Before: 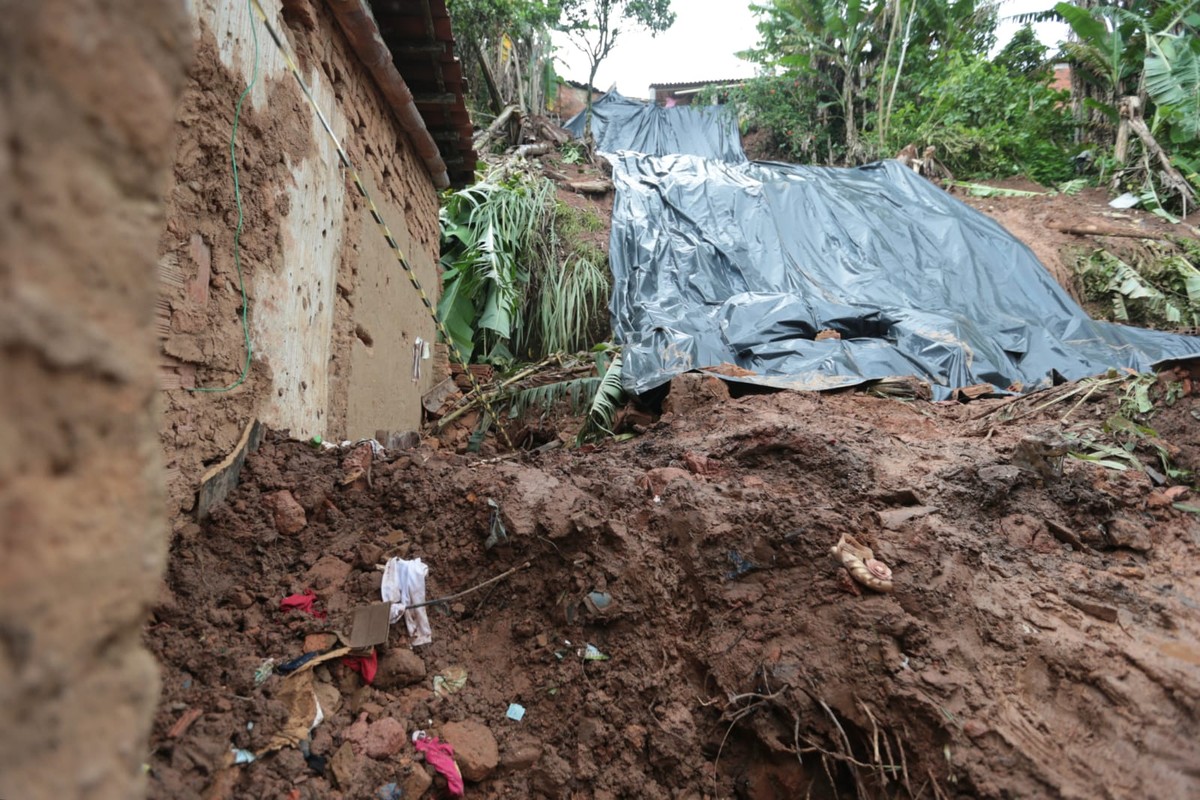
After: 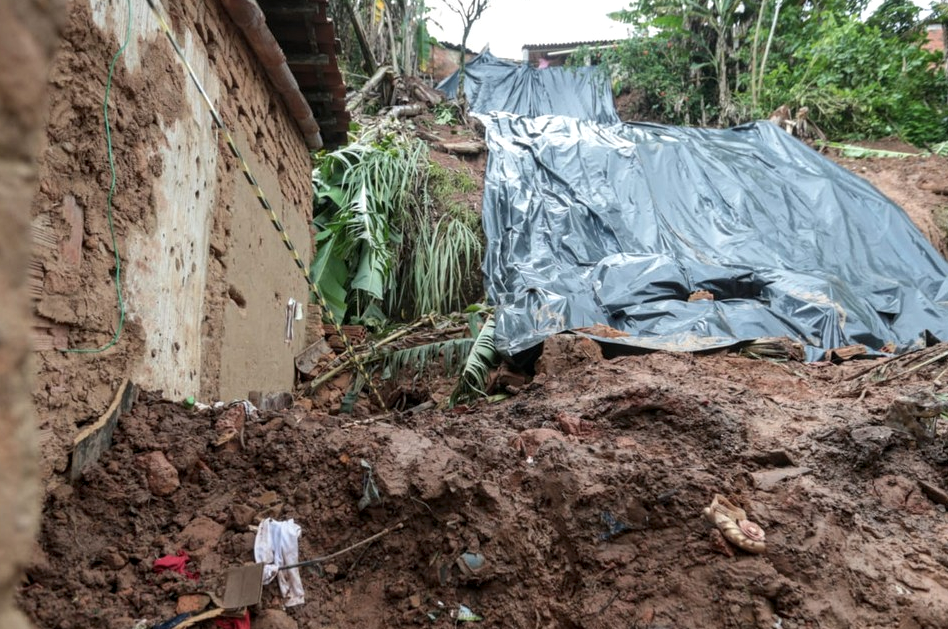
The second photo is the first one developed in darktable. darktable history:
local contrast: on, module defaults
crop and rotate: left 10.595%, top 4.982%, right 10.332%, bottom 16.338%
